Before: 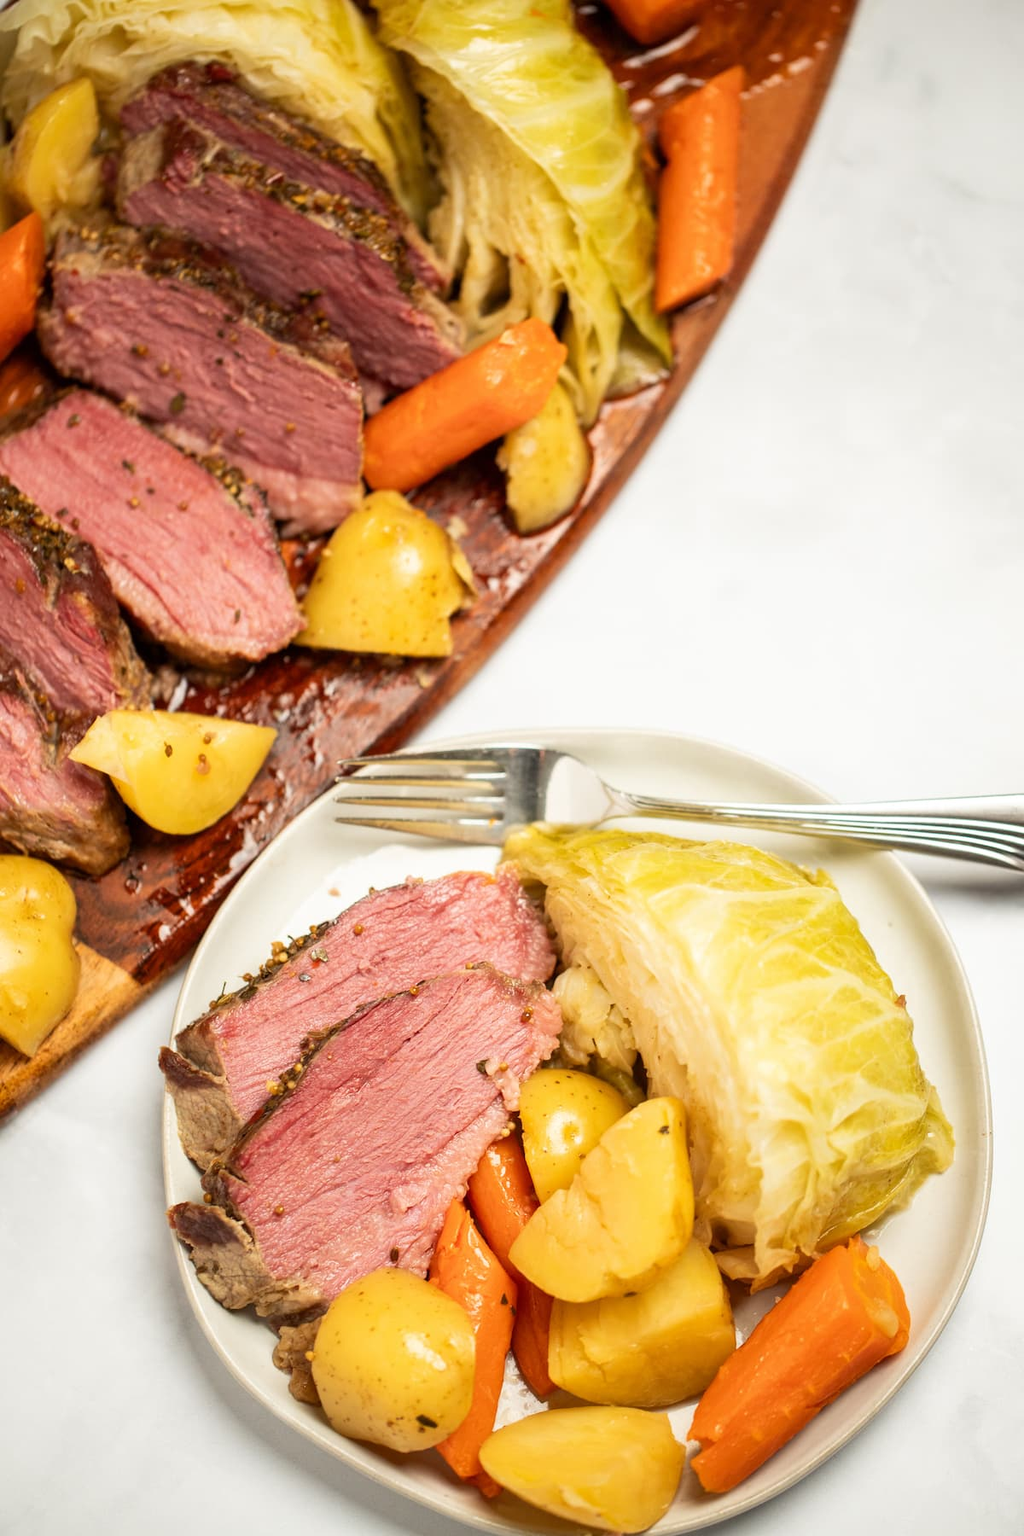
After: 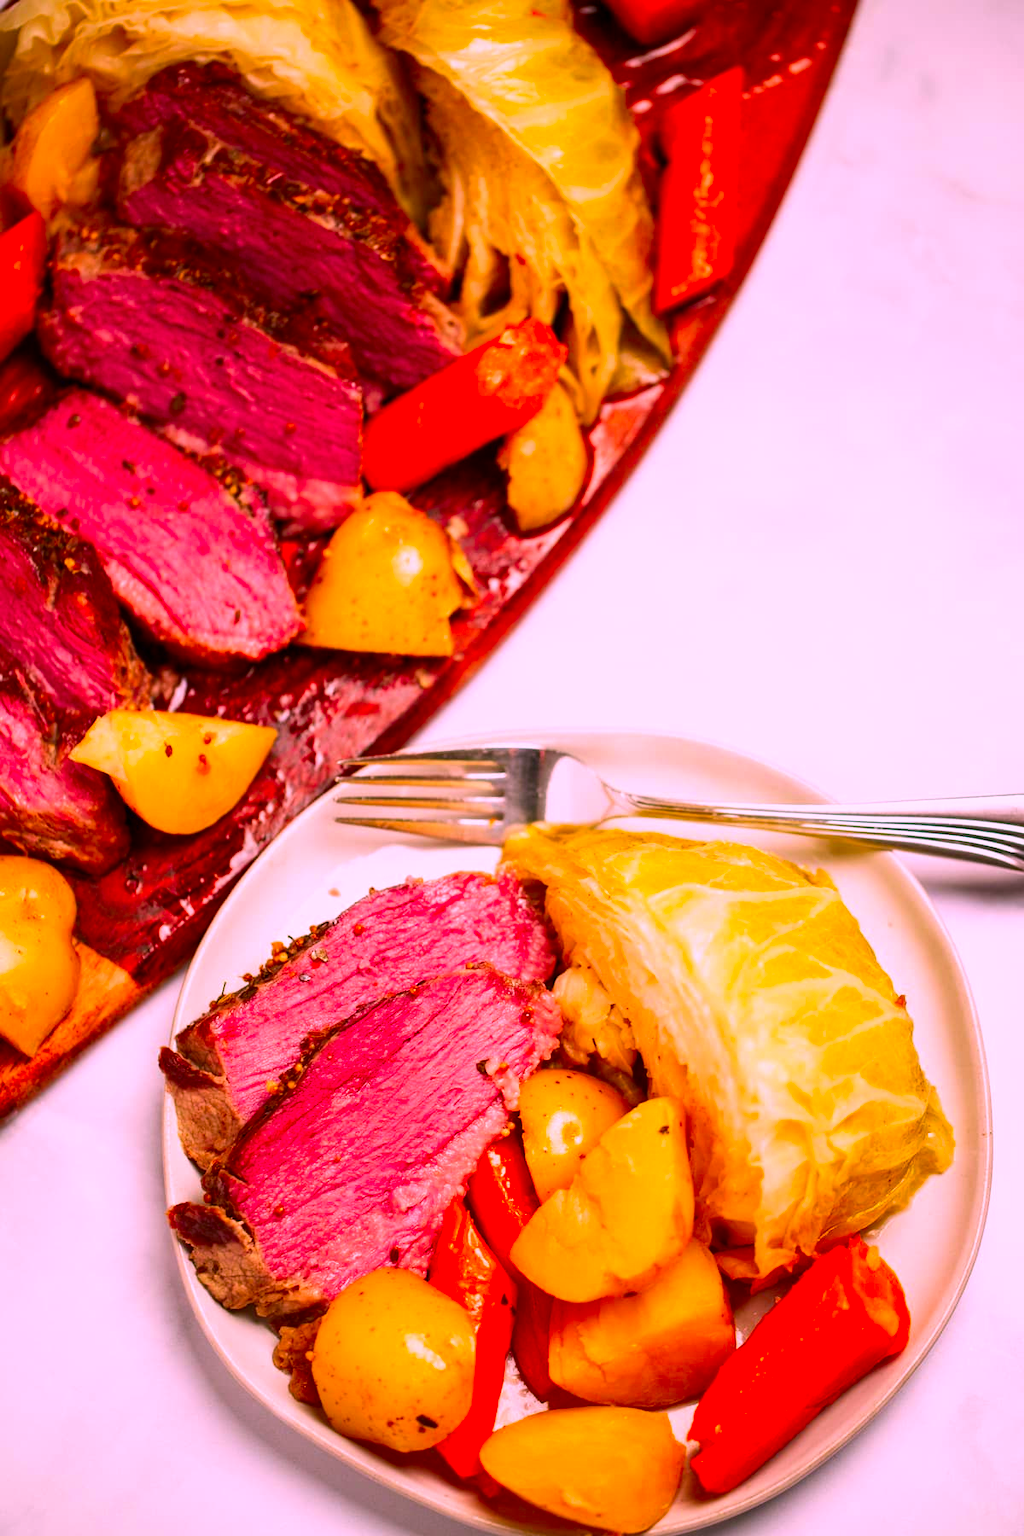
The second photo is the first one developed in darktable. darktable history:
color correction: highlights a* 19.5, highlights b* -11.53, saturation 1.69
contrast brightness saturation: contrast 0.07, brightness -0.14, saturation 0.11
